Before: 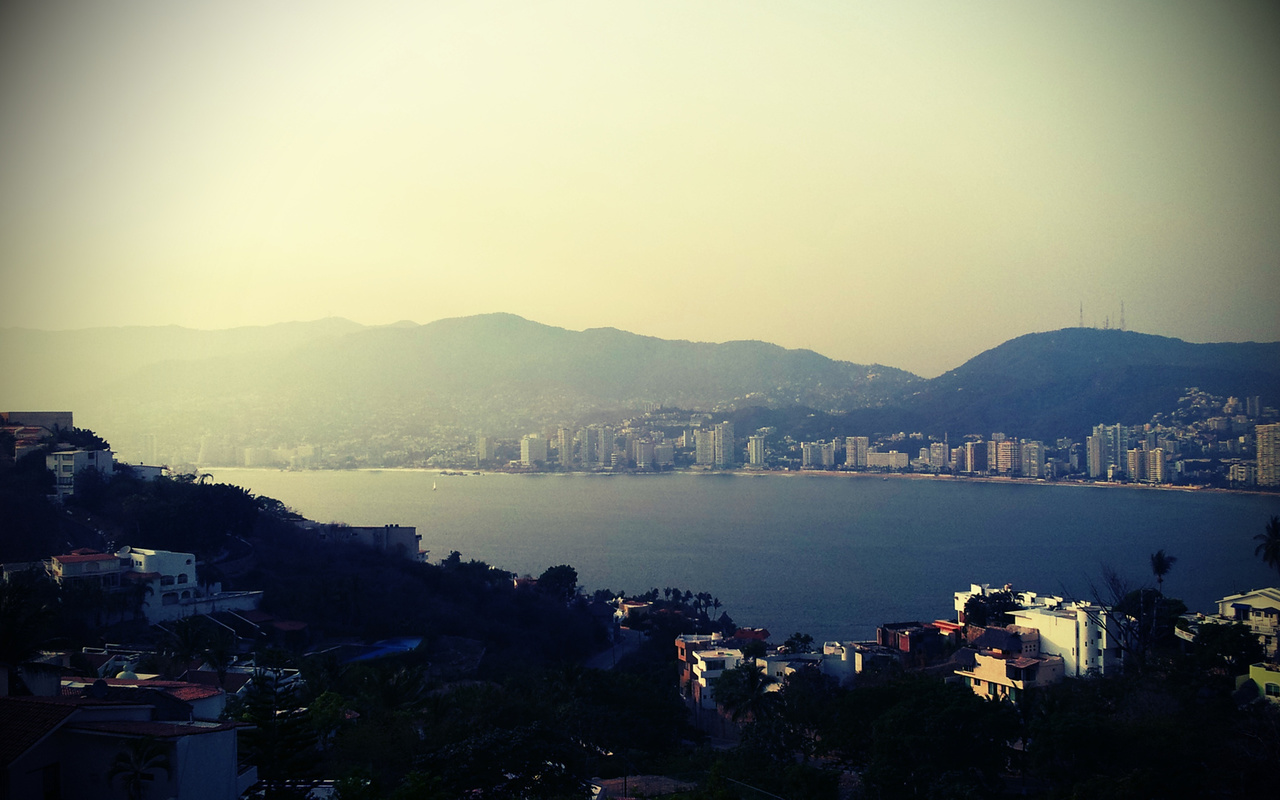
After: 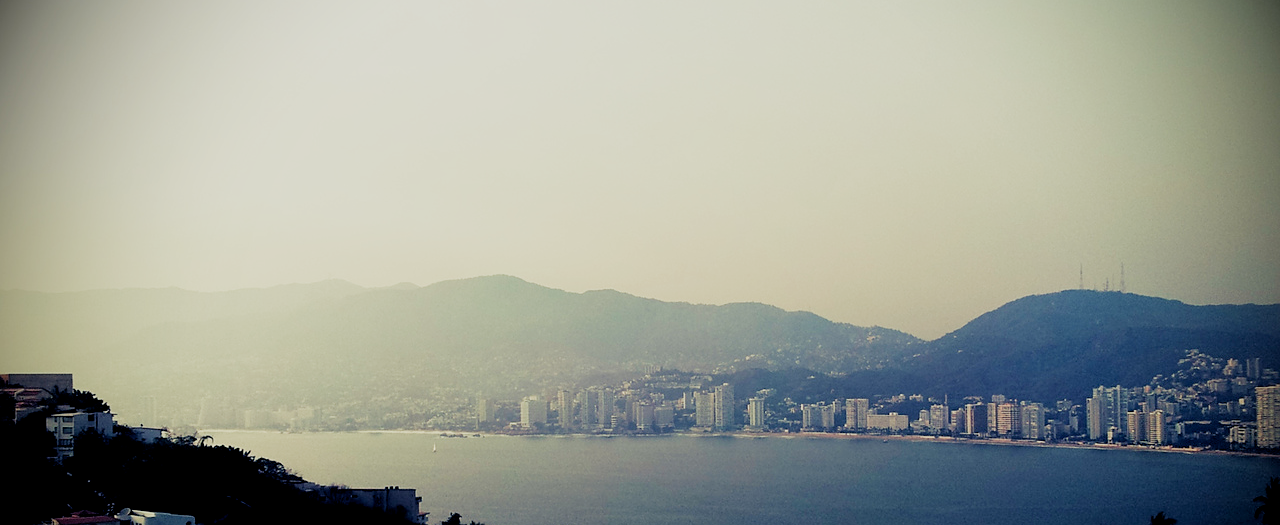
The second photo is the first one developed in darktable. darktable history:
crop and rotate: top 4.848%, bottom 29.503%
white balance: emerald 1
filmic rgb: middle gray luminance 18.42%, black relative exposure -11.25 EV, white relative exposure 3.75 EV, threshold 6 EV, target black luminance 0%, hardness 5.87, latitude 57.4%, contrast 0.963, shadows ↔ highlights balance 49.98%, add noise in highlights 0, preserve chrominance luminance Y, color science v3 (2019), use custom middle-gray values true, iterations of high-quality reconstruction 0, contrast in highlights soft, enable highlight reconstruction true
exposure: black level correction 0.007, exposure 0.159 EV, compensate highlight preservation false
sharpen: amount 0.2
